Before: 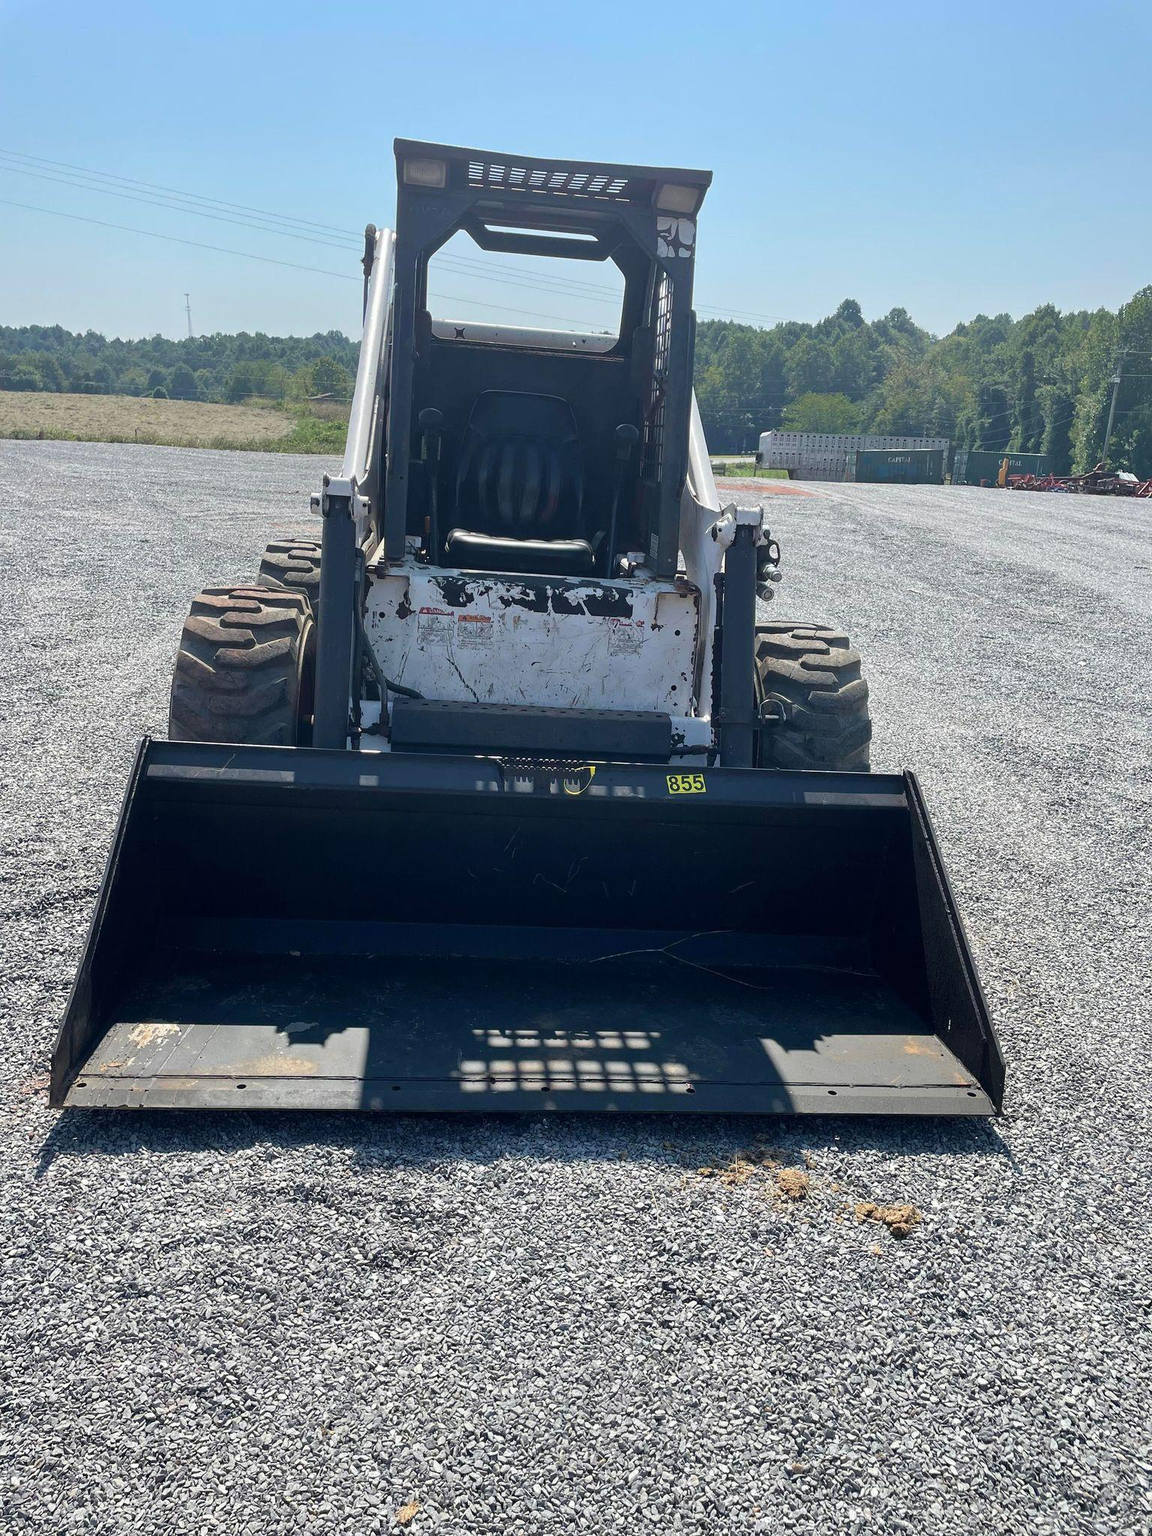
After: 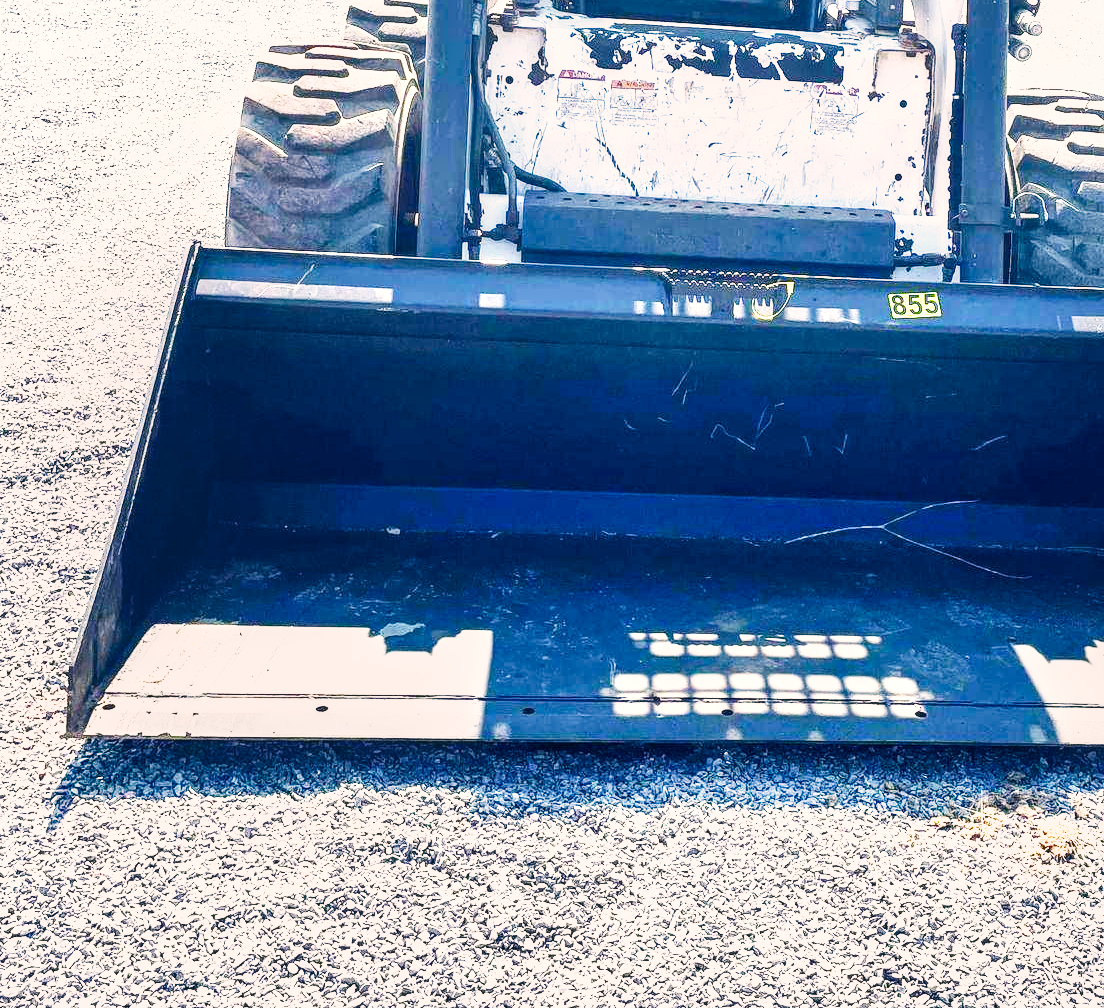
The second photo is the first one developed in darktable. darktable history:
local contrast: on, module defaults
crop: top 36.181%, right 28.07%, bottom 14.599%
base curve: curves: ch0 [(0, 0) (0.007, 0.004) (0.027, 0.03) (0.046, 0.07) (0.207, 0.54) (0.442, 0.872) (0.673, 0.972) (1, 1)], preserve colors none
exposure: black level correction 0, exposure 1.441 EV, compensate highlight preservation false
shadows and highlights: soften with gaussian
color correction: highlights a* 5.39, highlights b* 5.34, shadows a* -4.88, shadows b* -5.07
